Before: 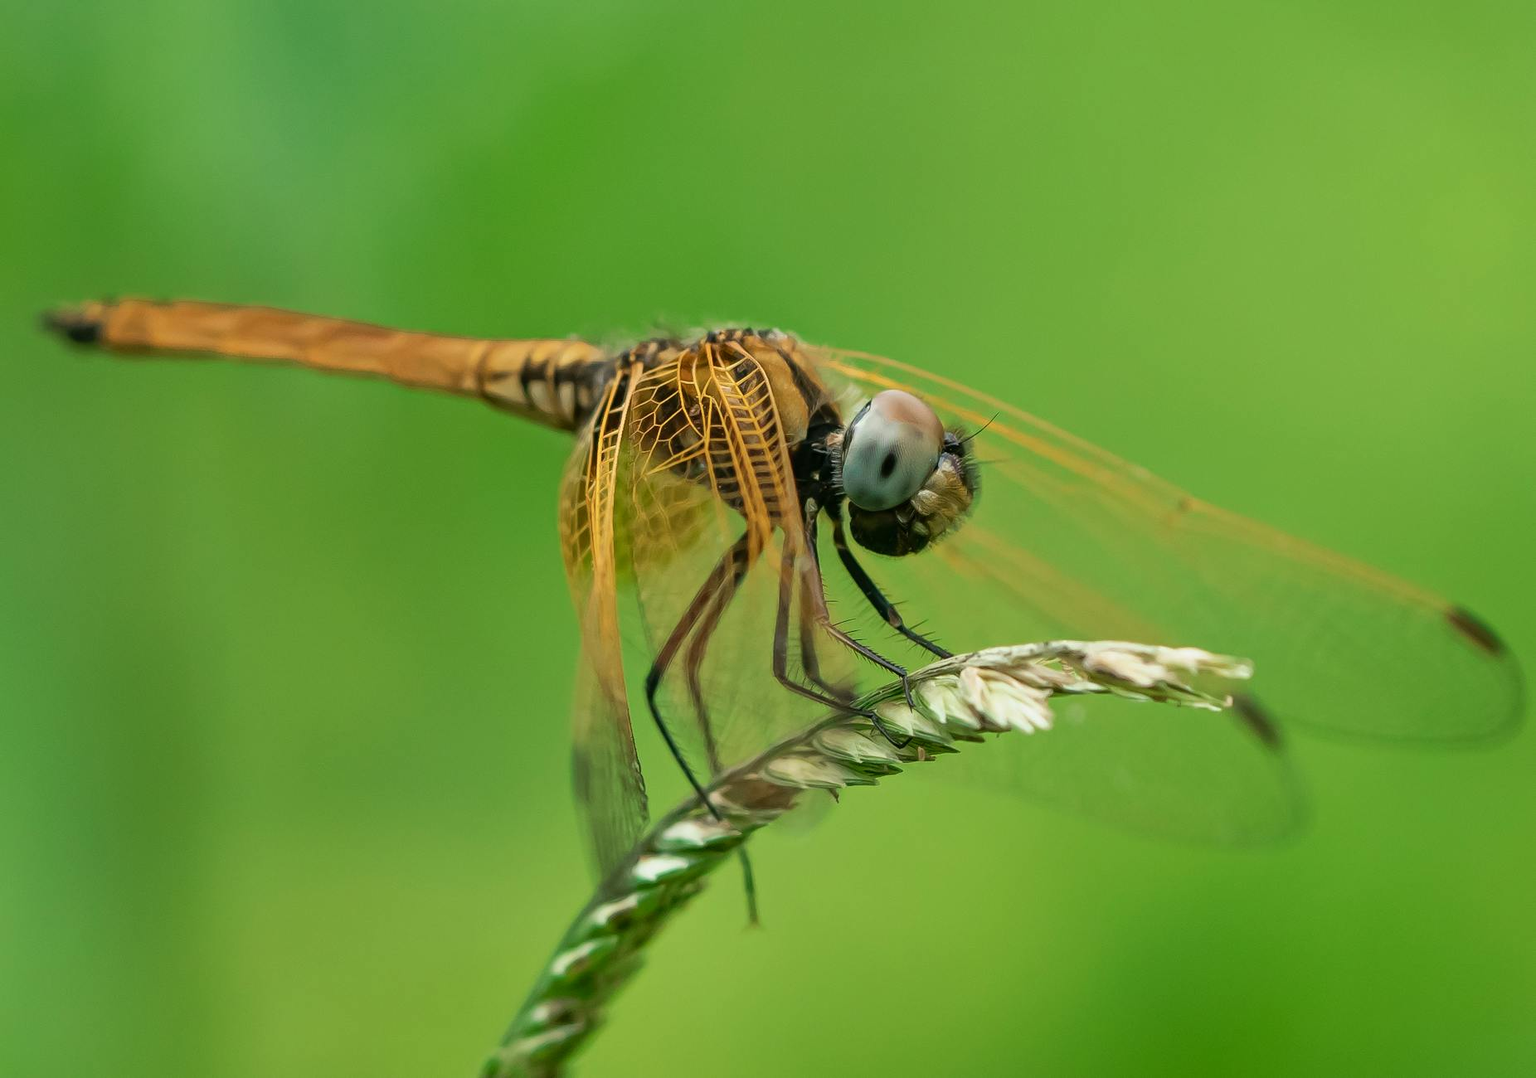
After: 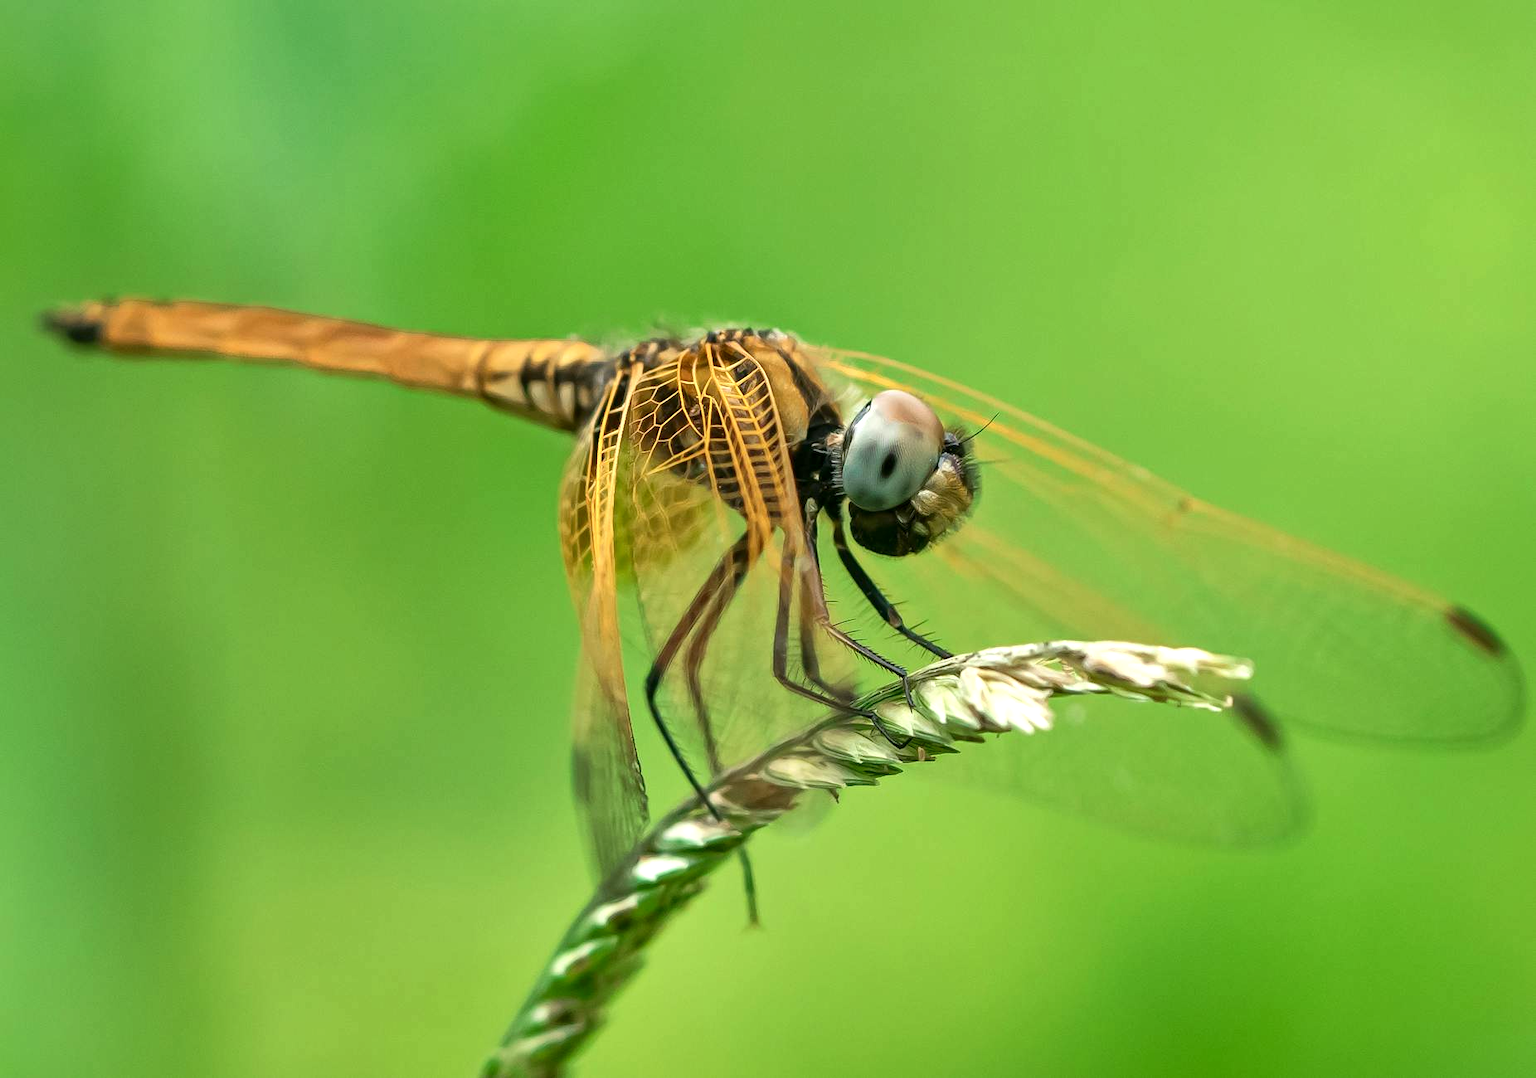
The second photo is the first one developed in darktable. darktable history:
exposure: black level correction 0, exposure 0.5 EV, compensate highlight preservation false
local contrast: mode bilateral grid, contrast 25, coarseness 50, detail 123%, midtone range 0.2
